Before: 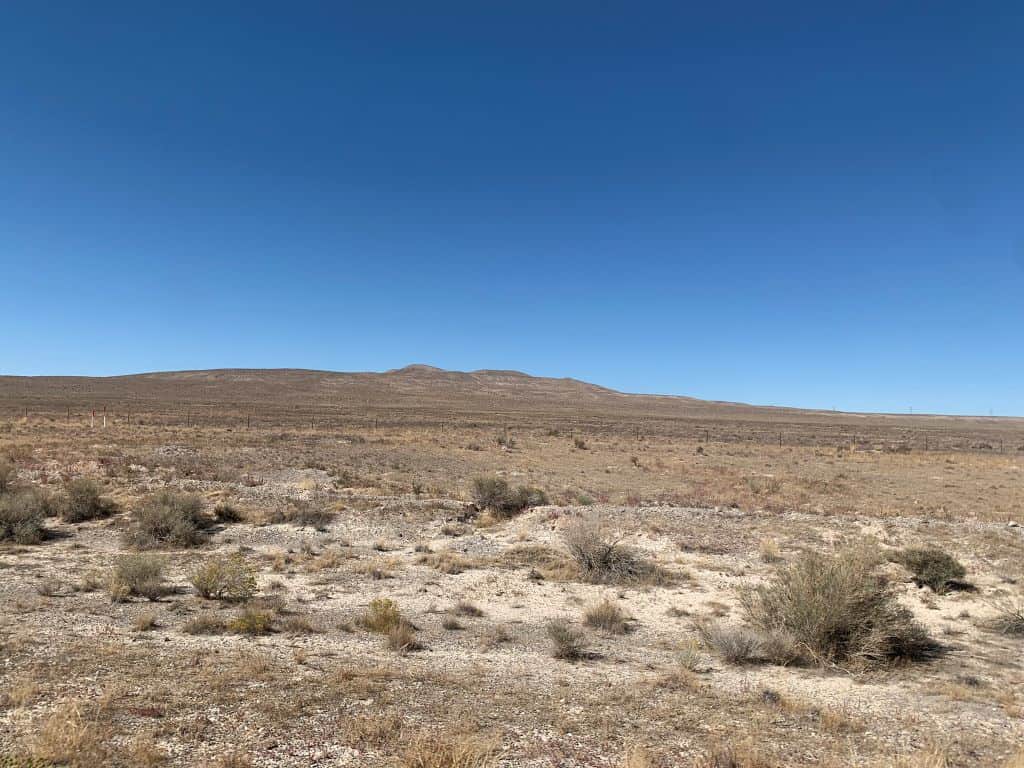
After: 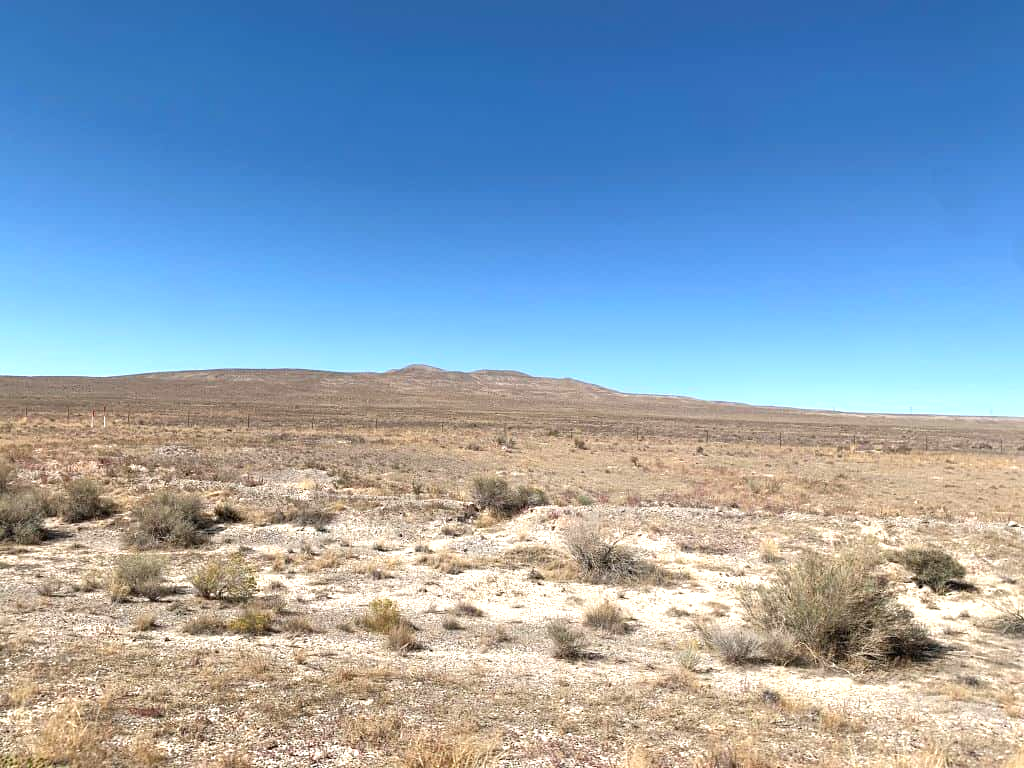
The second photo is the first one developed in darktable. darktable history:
exposure: exposure 0.737 EV, compensate highlight preservation false
